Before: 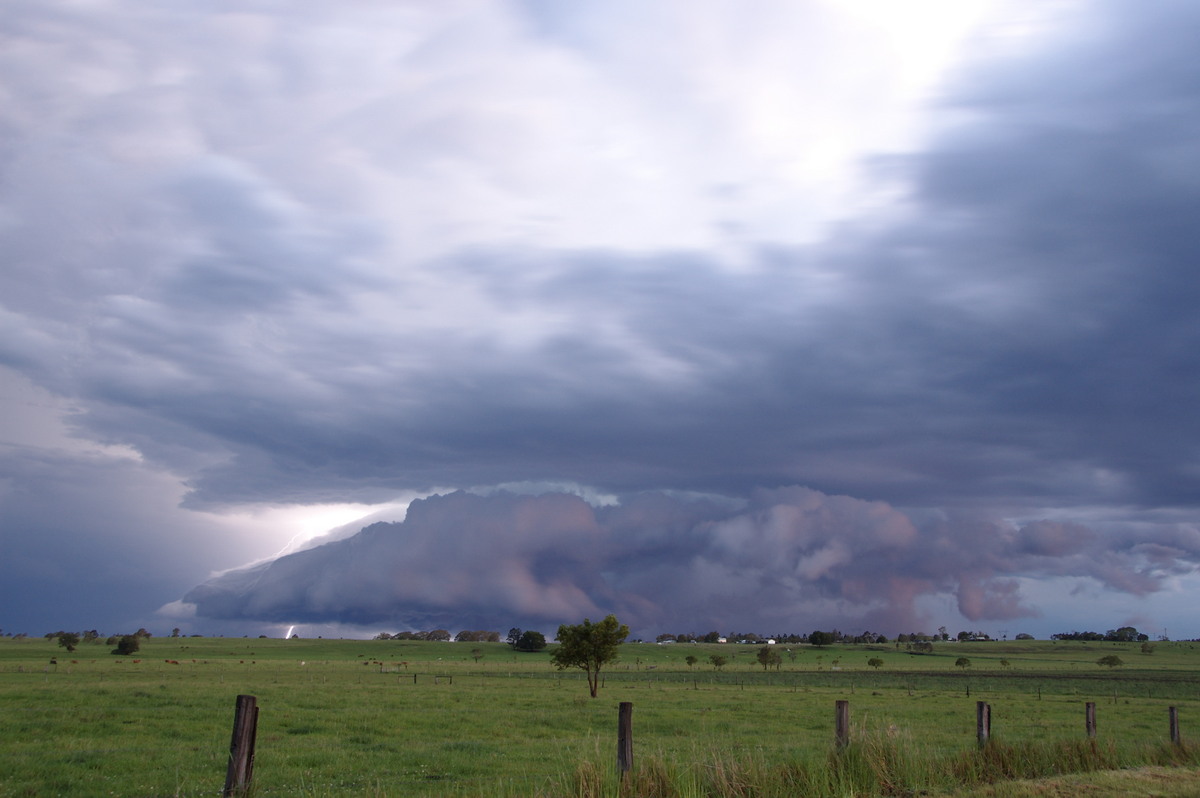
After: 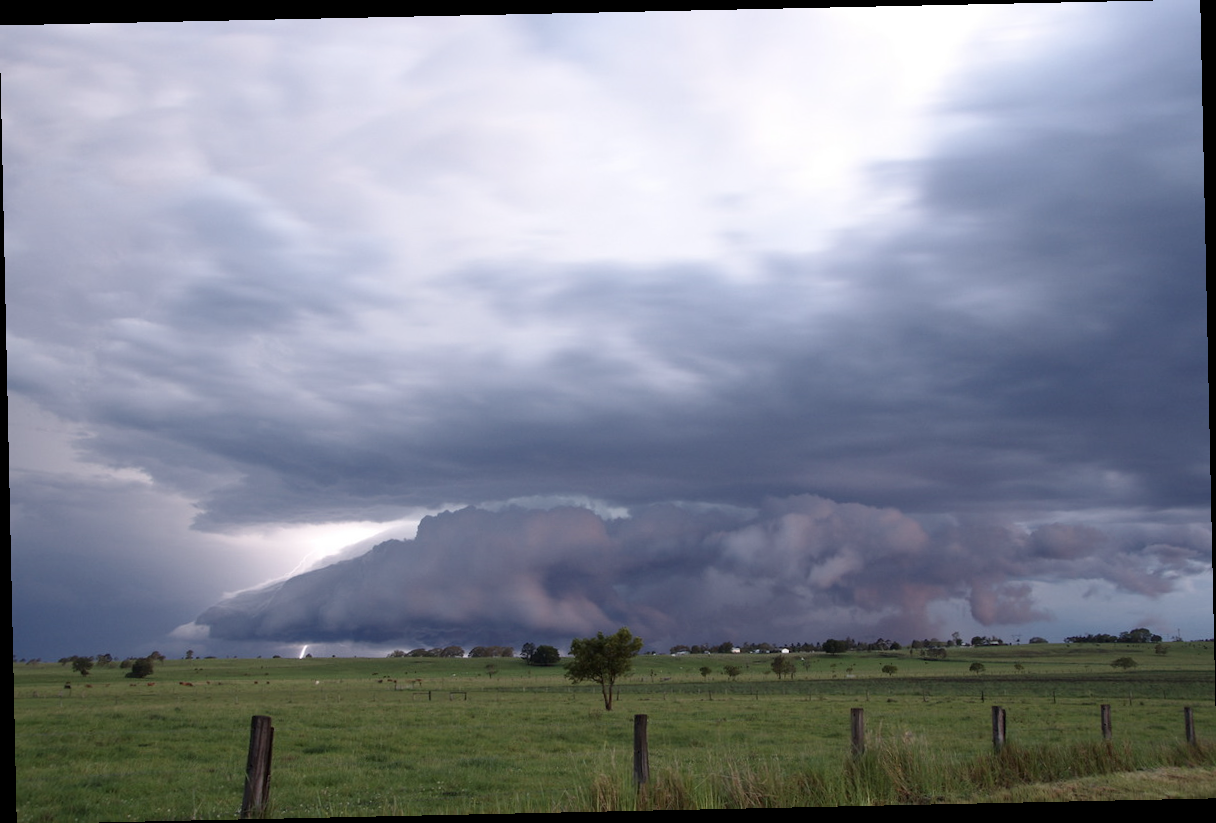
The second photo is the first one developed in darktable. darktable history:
contrast brightness saturation: contrast 0.11, saturation -0.17
rotate and perspective: rotation -1.24°, automatic cropping off
